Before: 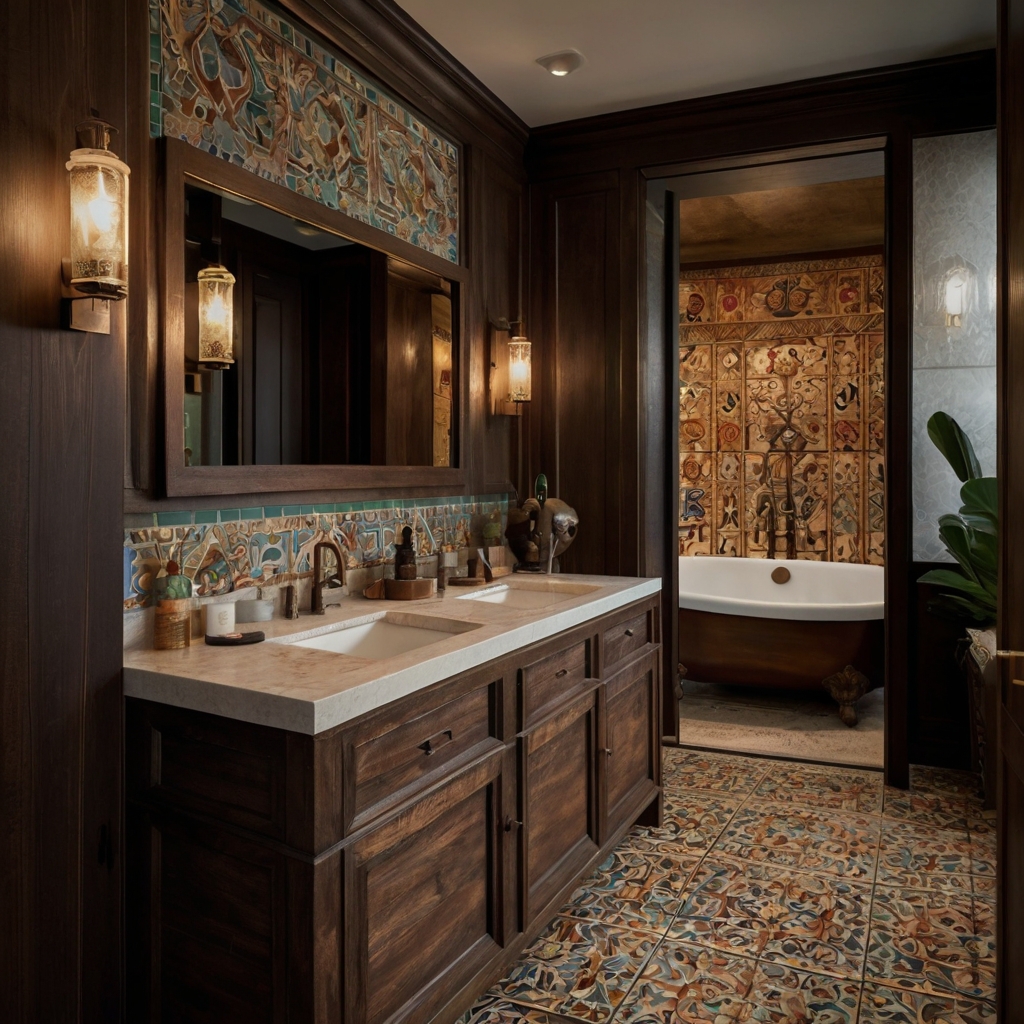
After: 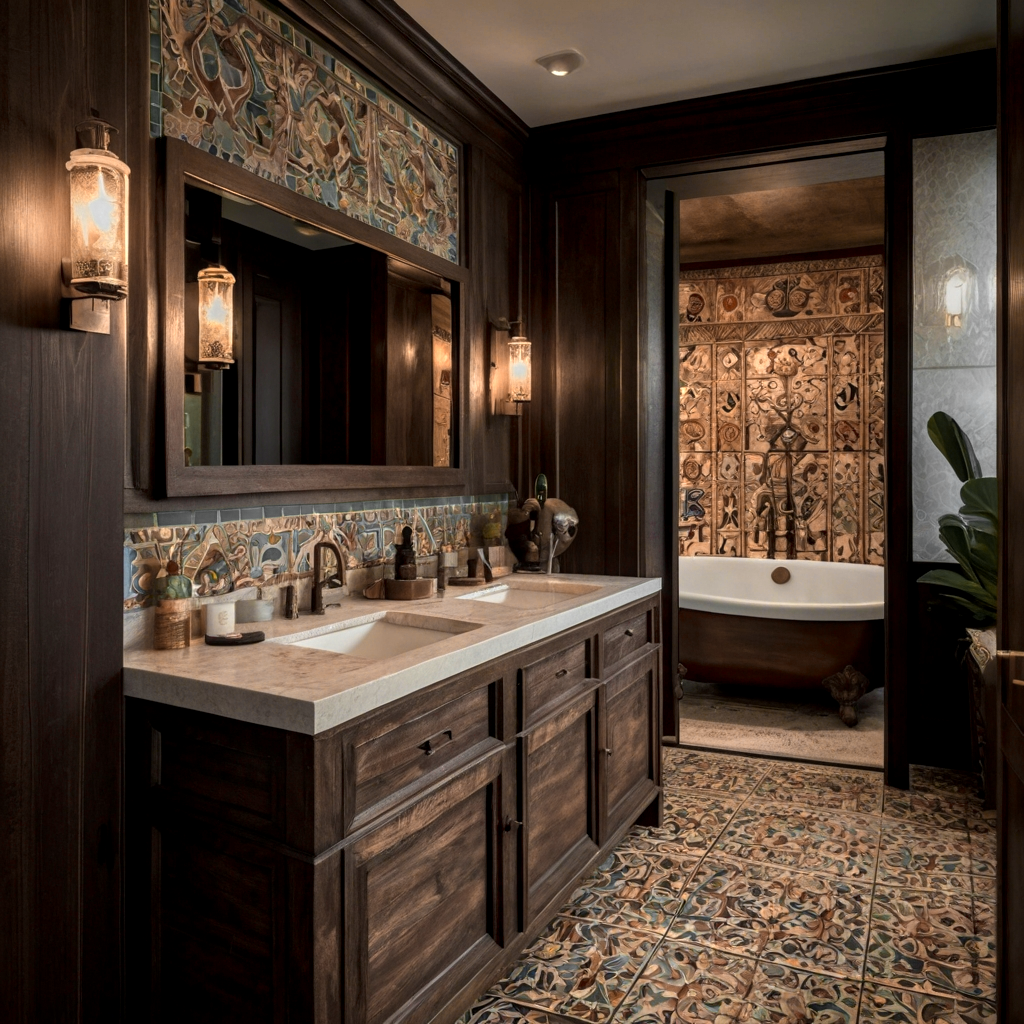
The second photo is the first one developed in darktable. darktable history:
local contrast: on, module defaults
color zones: curves: ch0 [(0.009, 0.528) (0.136, 0.6) (0.255, 0.586) (0.39, 0.528) (0.522, 0.584) (0.686, 0.736) (0.849, 0.561)]; ch1 [(0.045, 0.781) (0.14, 0.416) (0.257, 0.695) (0.442, 0.032) (0.738, 0.338) (0.818, 0.632) (0.891, 0.741) (1, 0.704)]; ch2 [(0, 0.667) (0.141, 0.52) (0.26, 0.37) (0.474, 0.432) (0.743, 0.286)]
